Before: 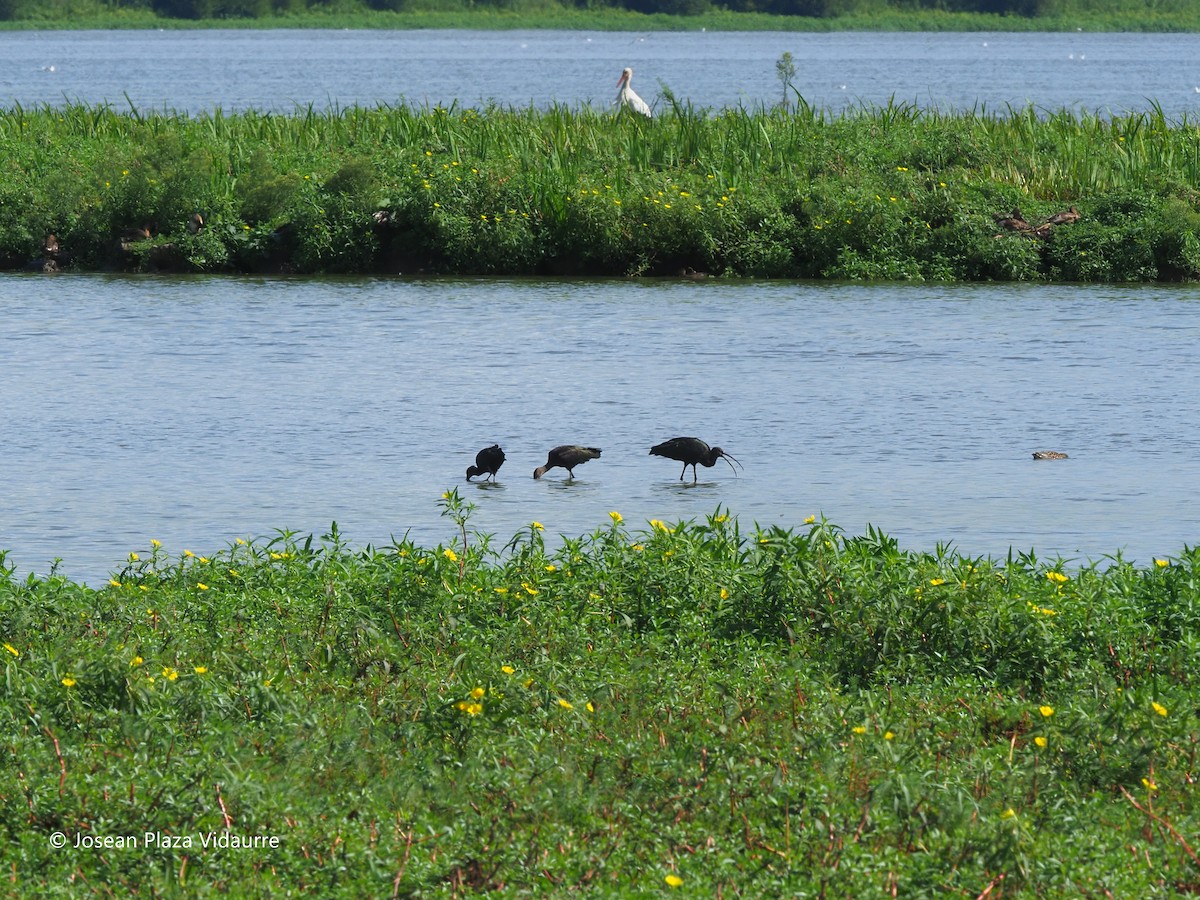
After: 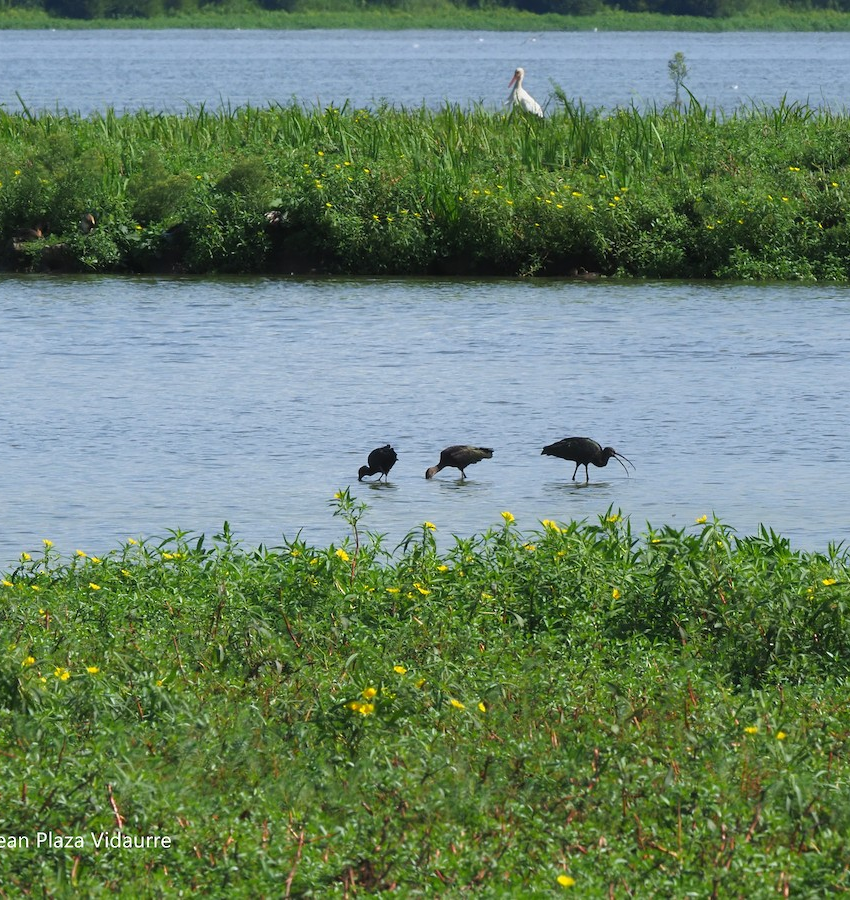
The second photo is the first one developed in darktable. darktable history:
crop and rotate: left 9.035%, right 20.094%
tone equalizer: on, module defaults
